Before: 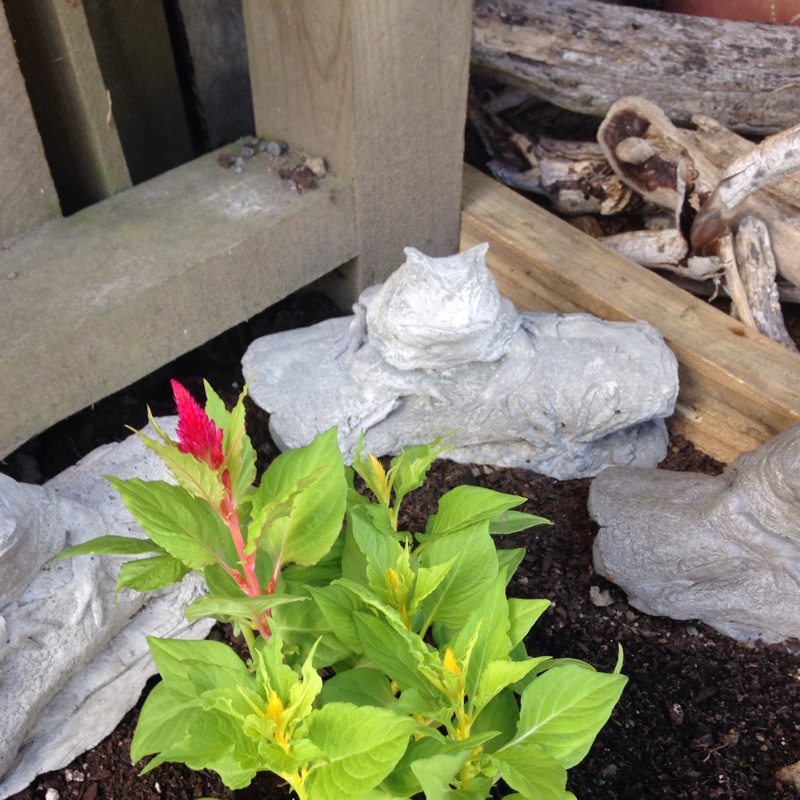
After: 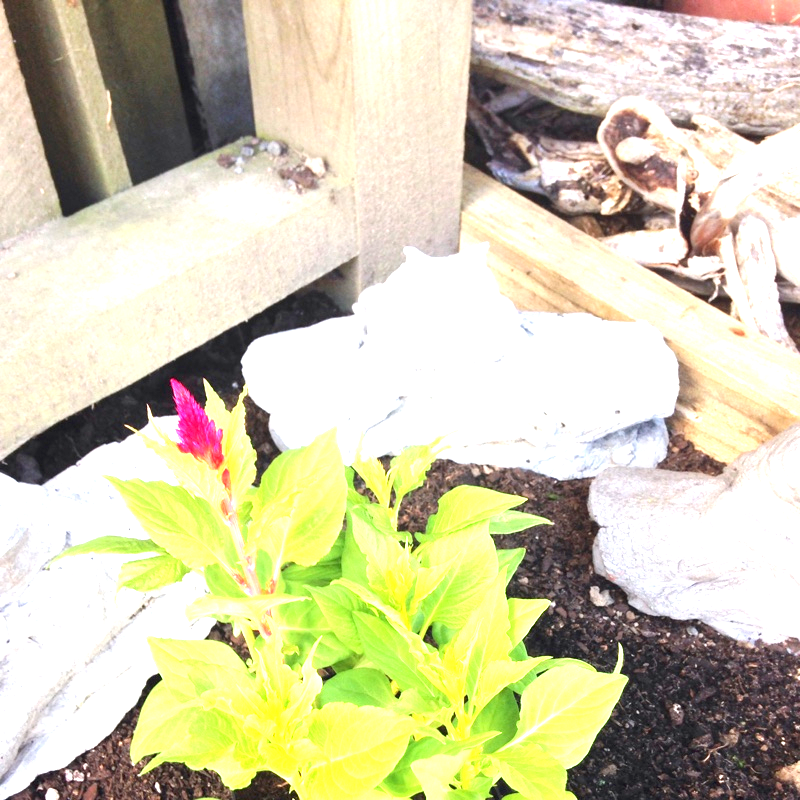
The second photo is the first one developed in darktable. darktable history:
levels: levels [0, 0.478, 1]
exposure: black level correction 0, exposure 1.975 EV, compensate exposure bias true, compensate highlight preservation false
